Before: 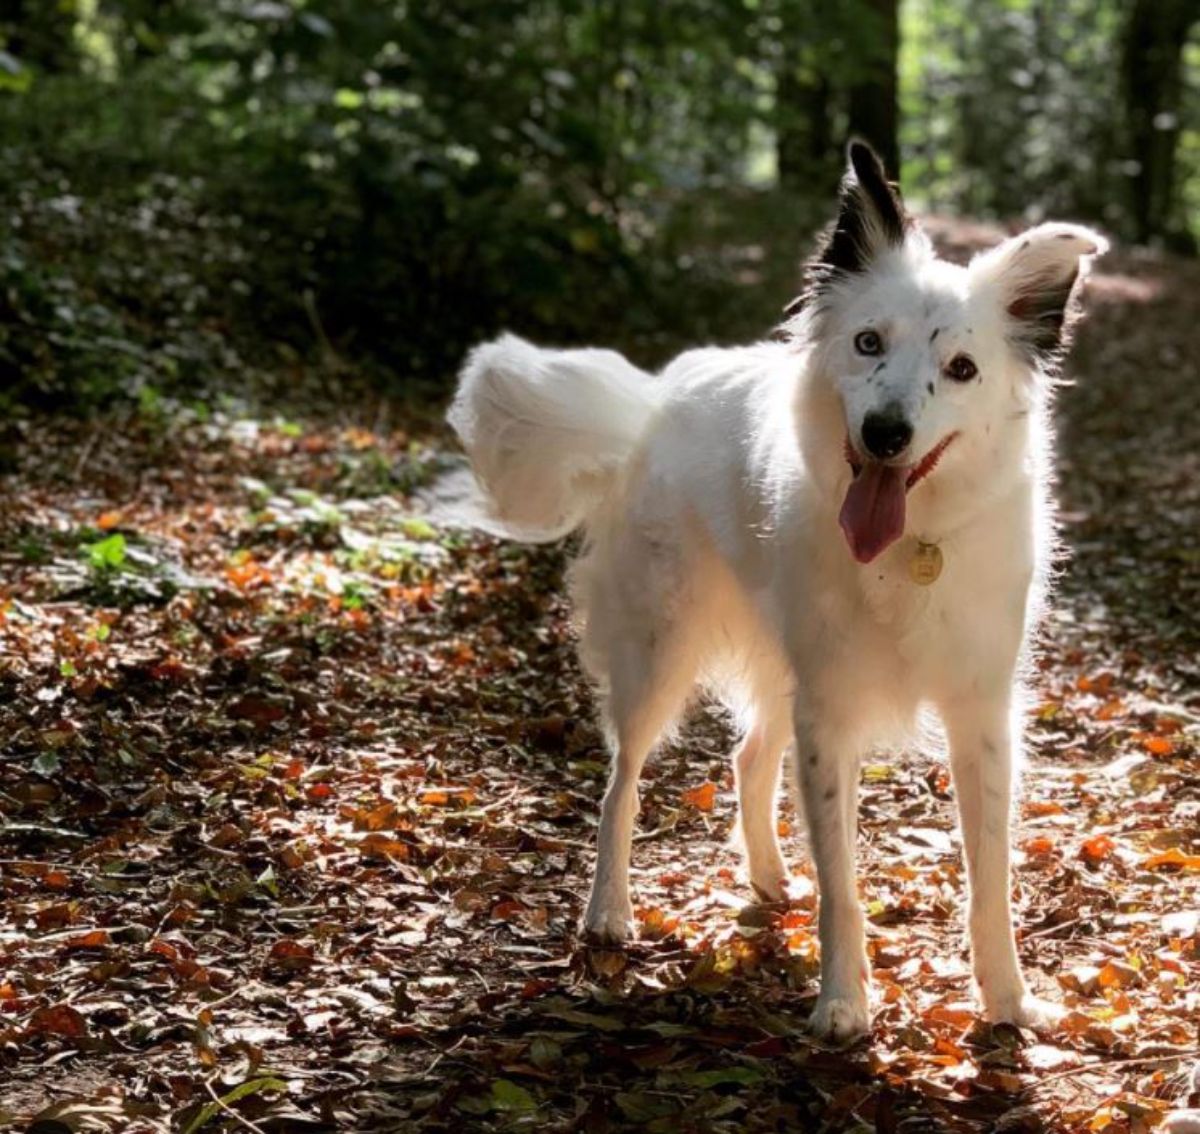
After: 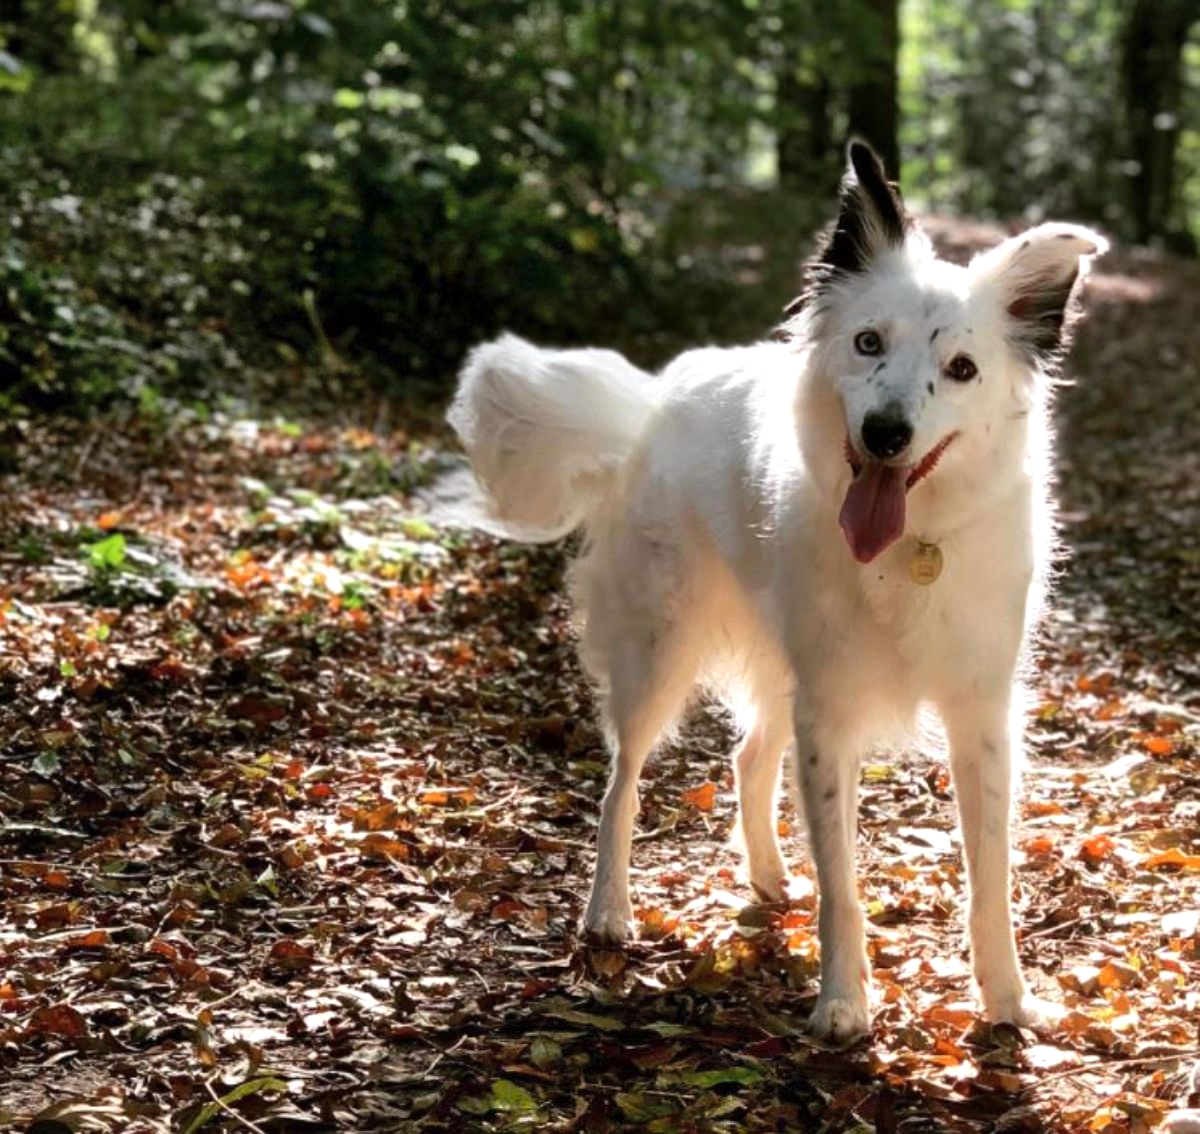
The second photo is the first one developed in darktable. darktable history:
shadows and highlights: radius 47.37, white point adjustment 6.63, compress 79.21%, soften with gaussian
